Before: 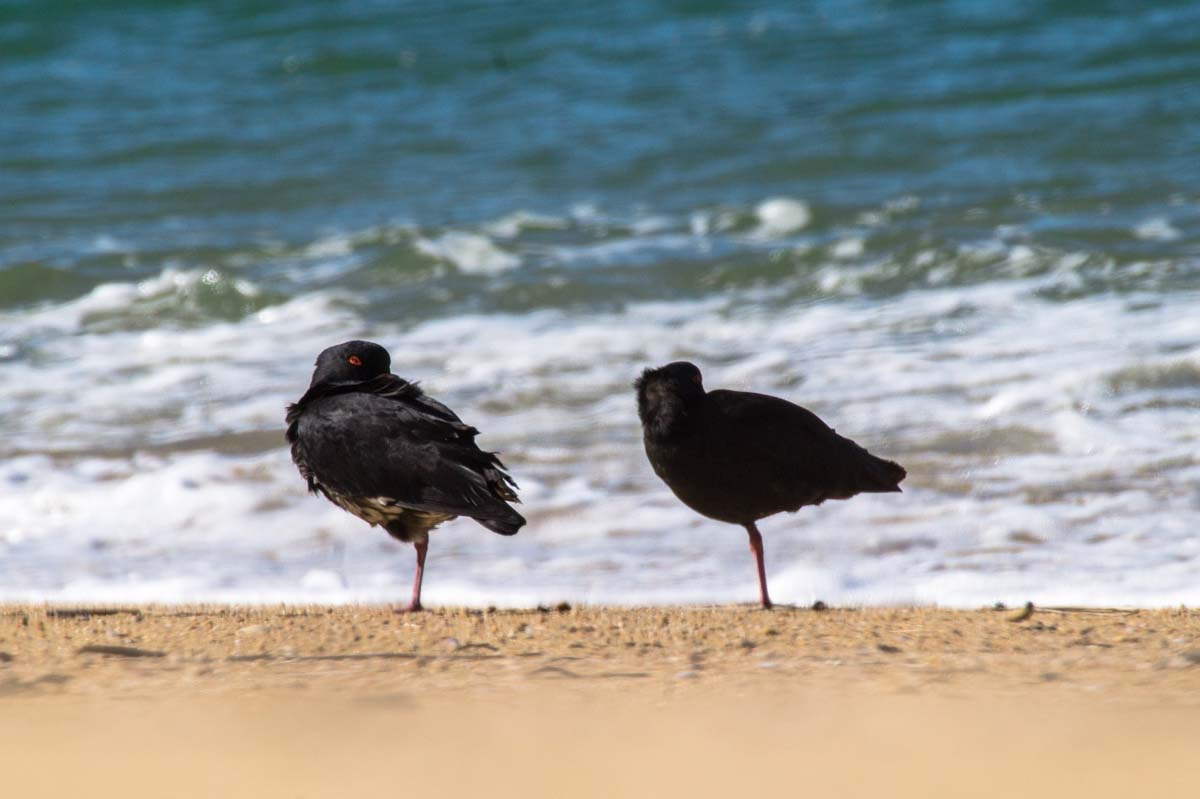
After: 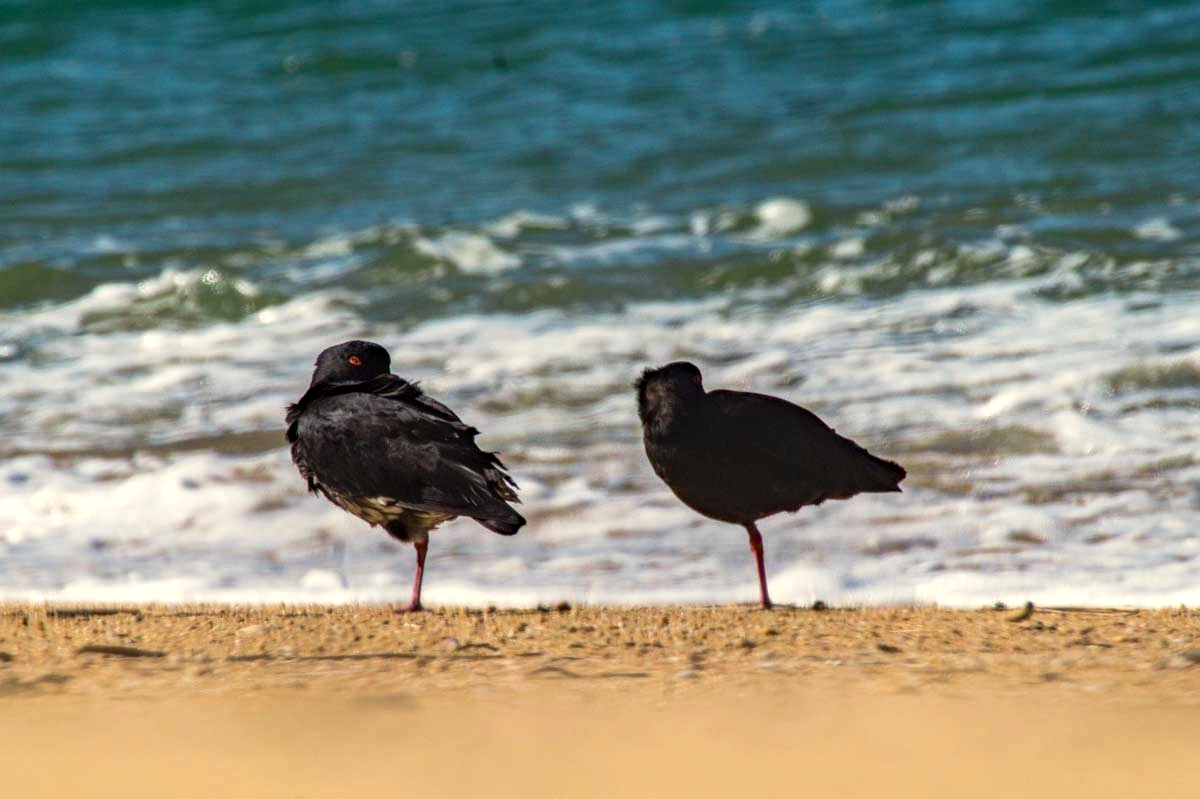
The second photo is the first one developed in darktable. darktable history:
white balance: red 1.029, blue 0.92
local contrast: on, module defaults
haze removal: strength 0.29, distance 0.25, compatibility mode true, adaptive false
exposure: compensate highlight preservation false
